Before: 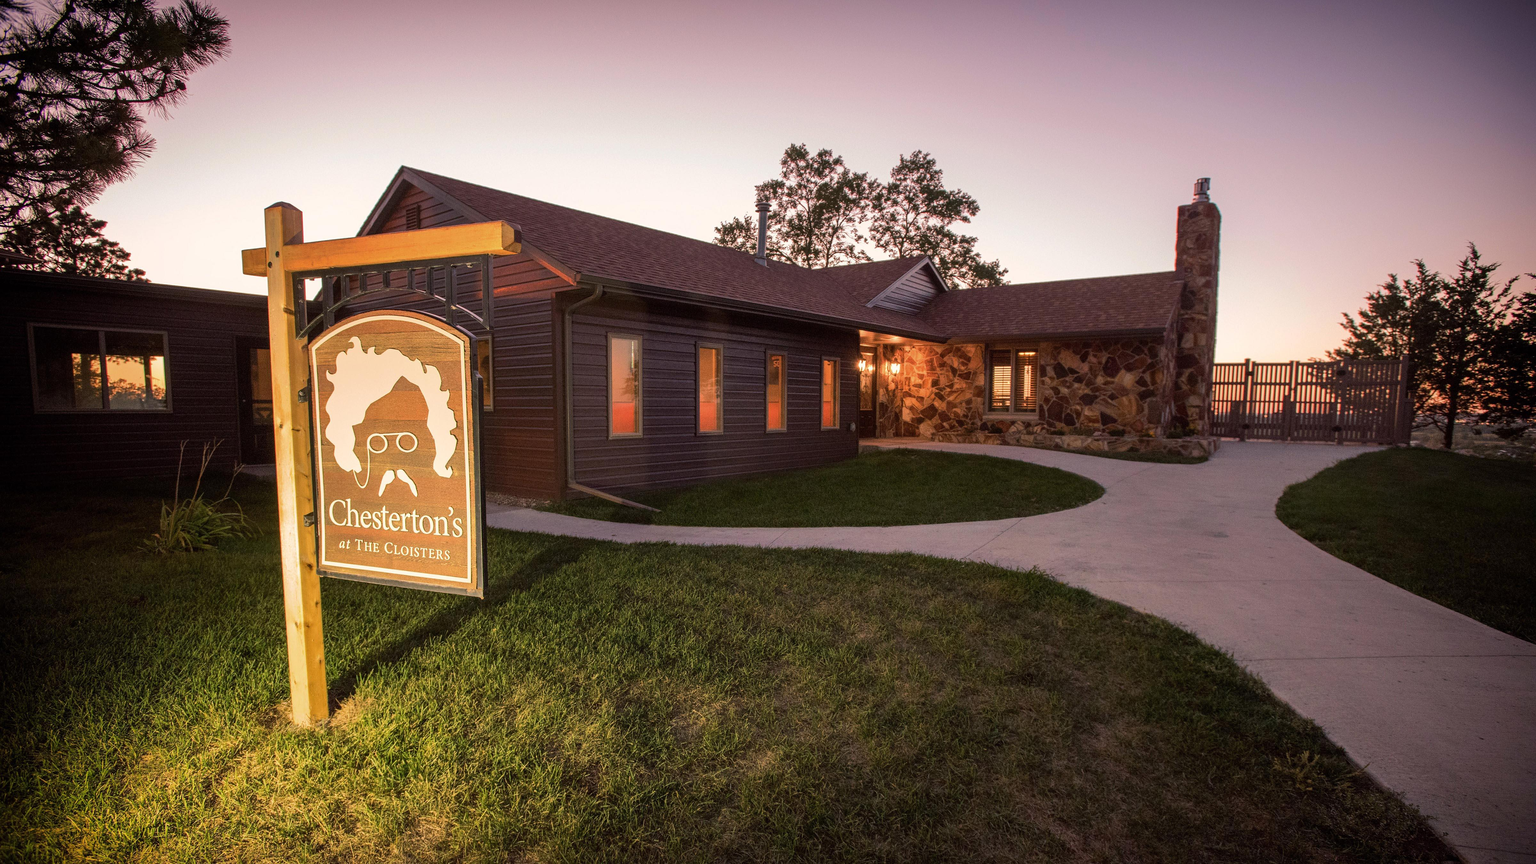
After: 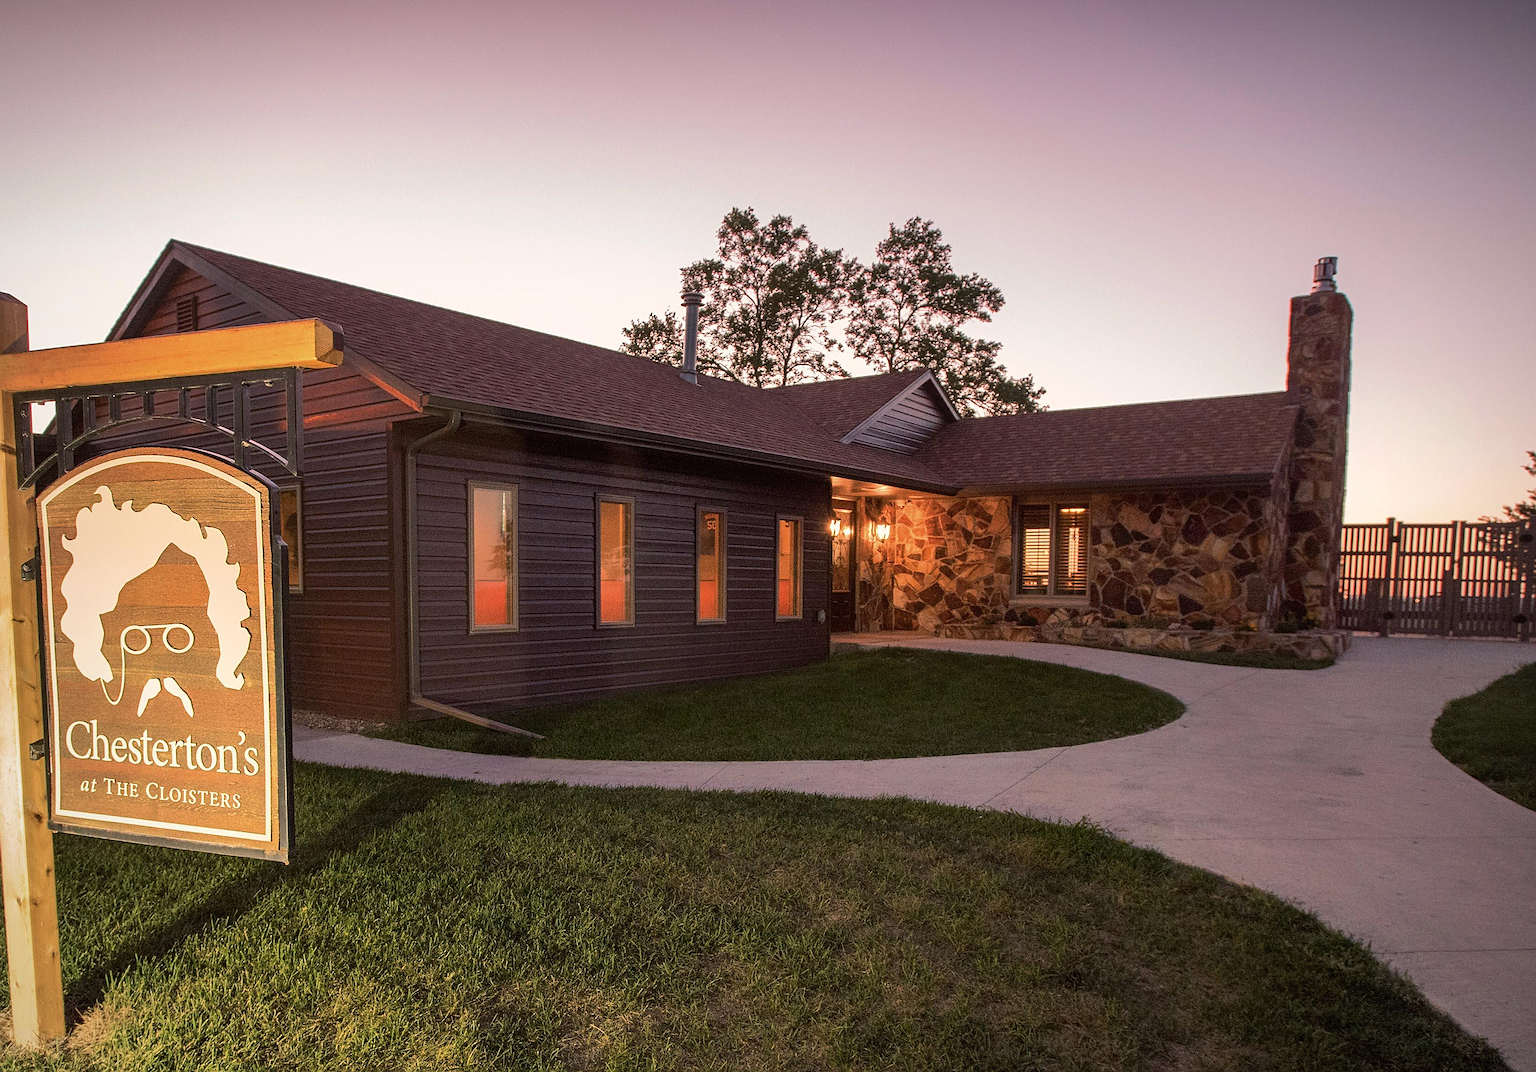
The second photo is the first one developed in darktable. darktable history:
vignetting: fall-off radius 93.87%
sharpen: on, module defaults
crop: left 18.479%, right 12.2%, bottom 13.971%
